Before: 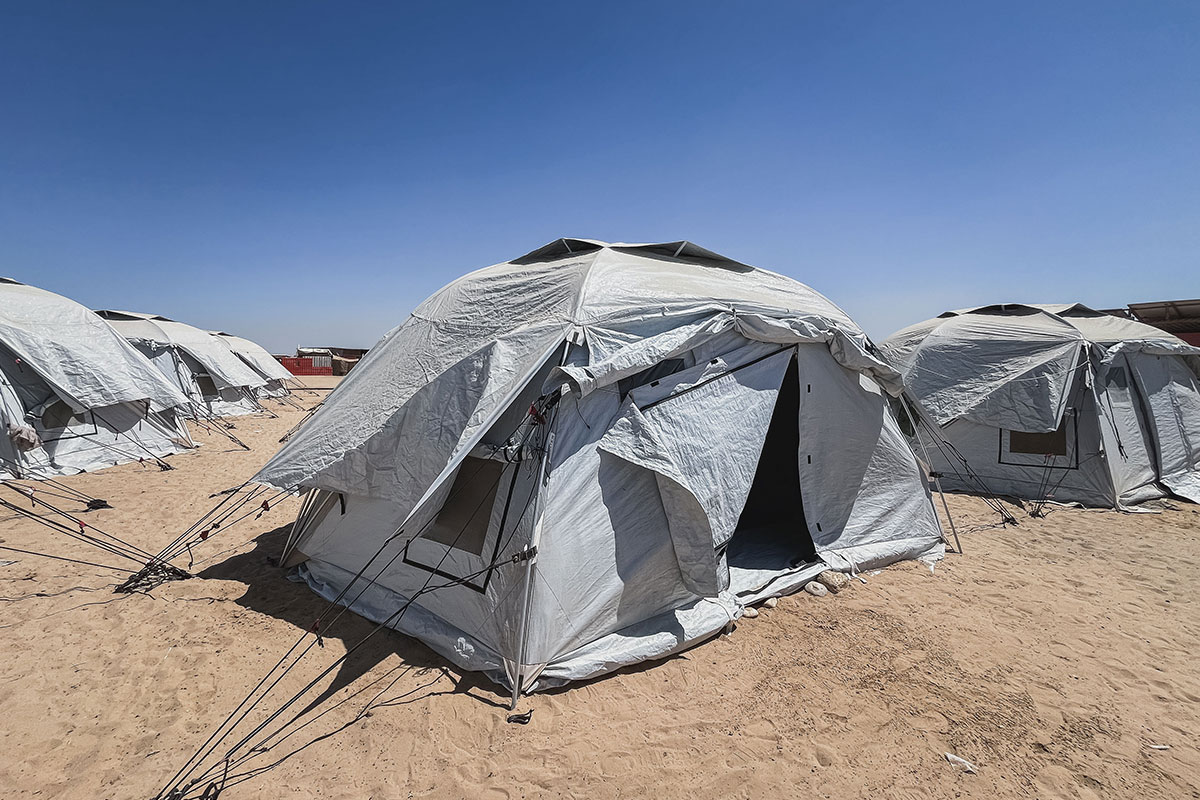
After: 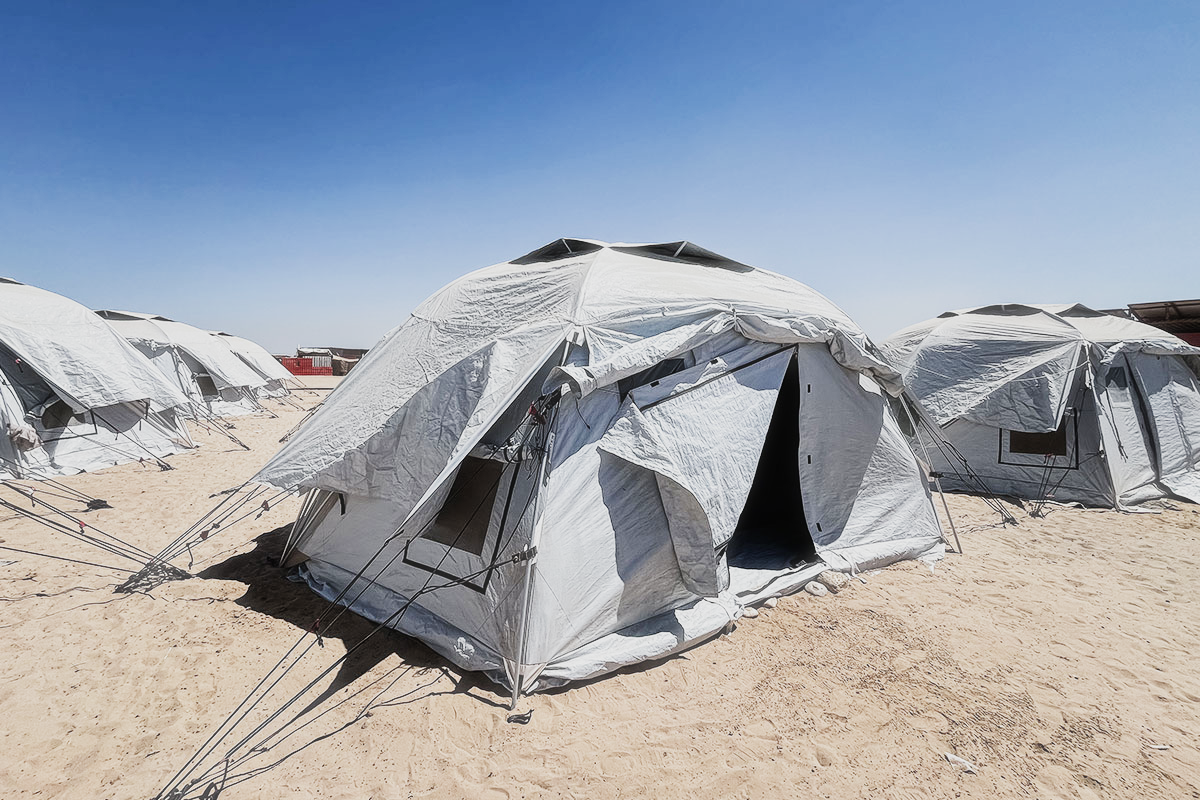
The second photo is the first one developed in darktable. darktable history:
sigmoid: contrast 1.7, skew -0.2, preserve hue 0%, red attenuation 0.1, red rotation 0.035, green attenuation 0.1, green rotation -0.017, blue attenuation 0.15, blue rotation -0.052, base primaries Rec2020
haze removal: strength -0.1, adaptive false
exposure: black level correction 0, exposure 0.5 EV, compensate highlight preservation false
